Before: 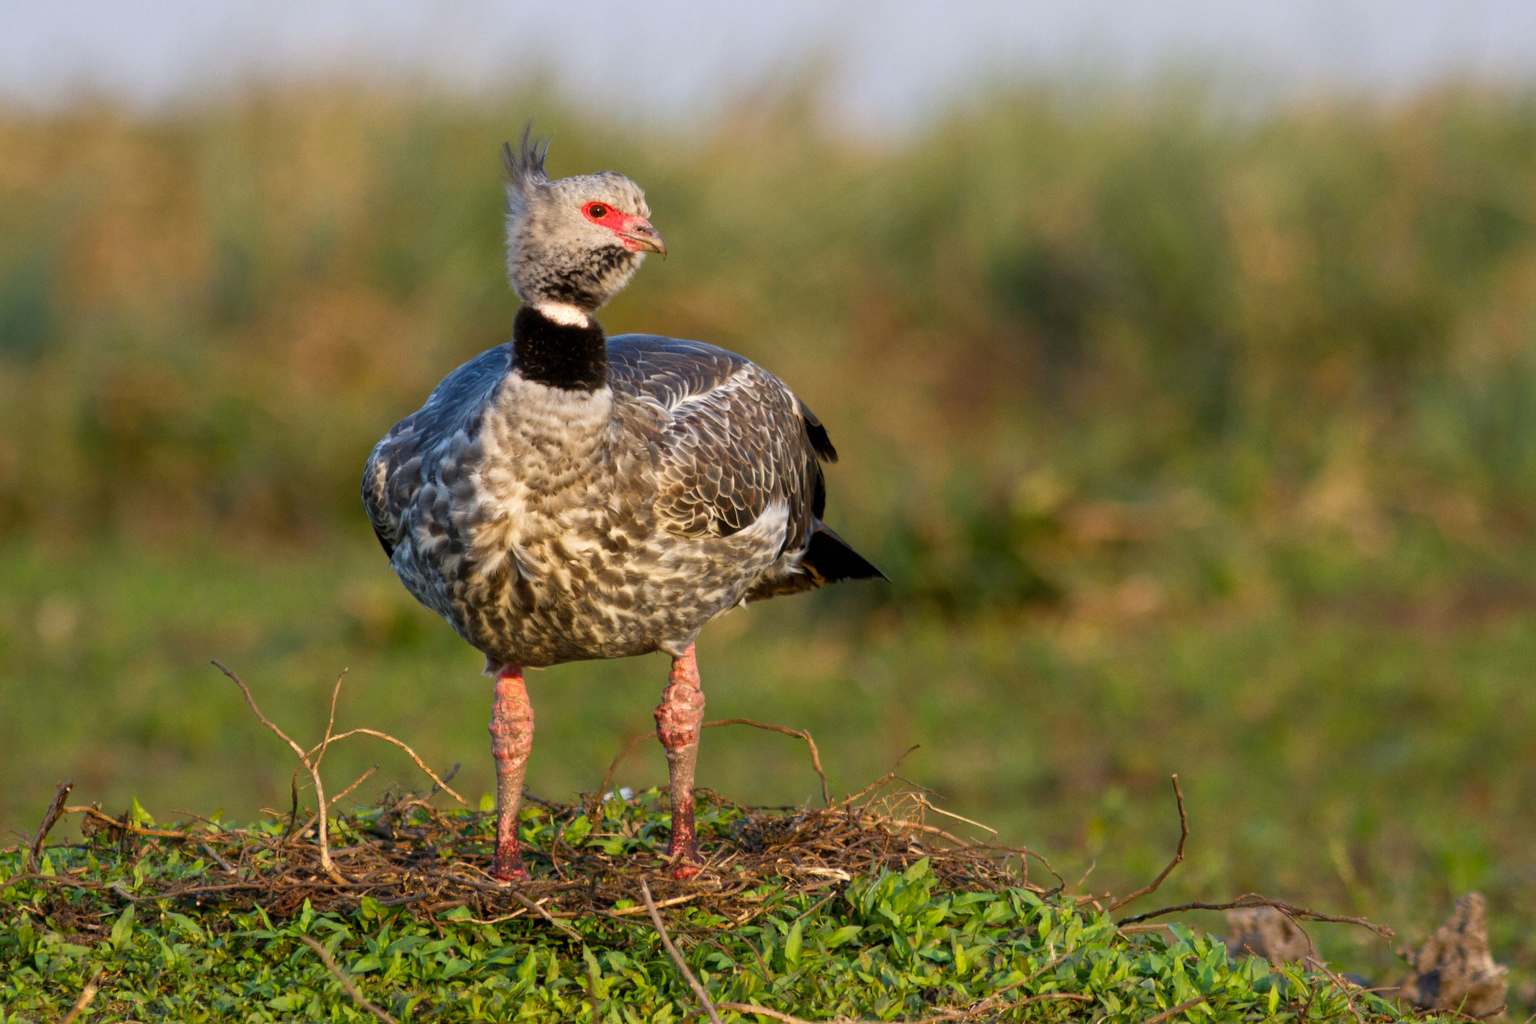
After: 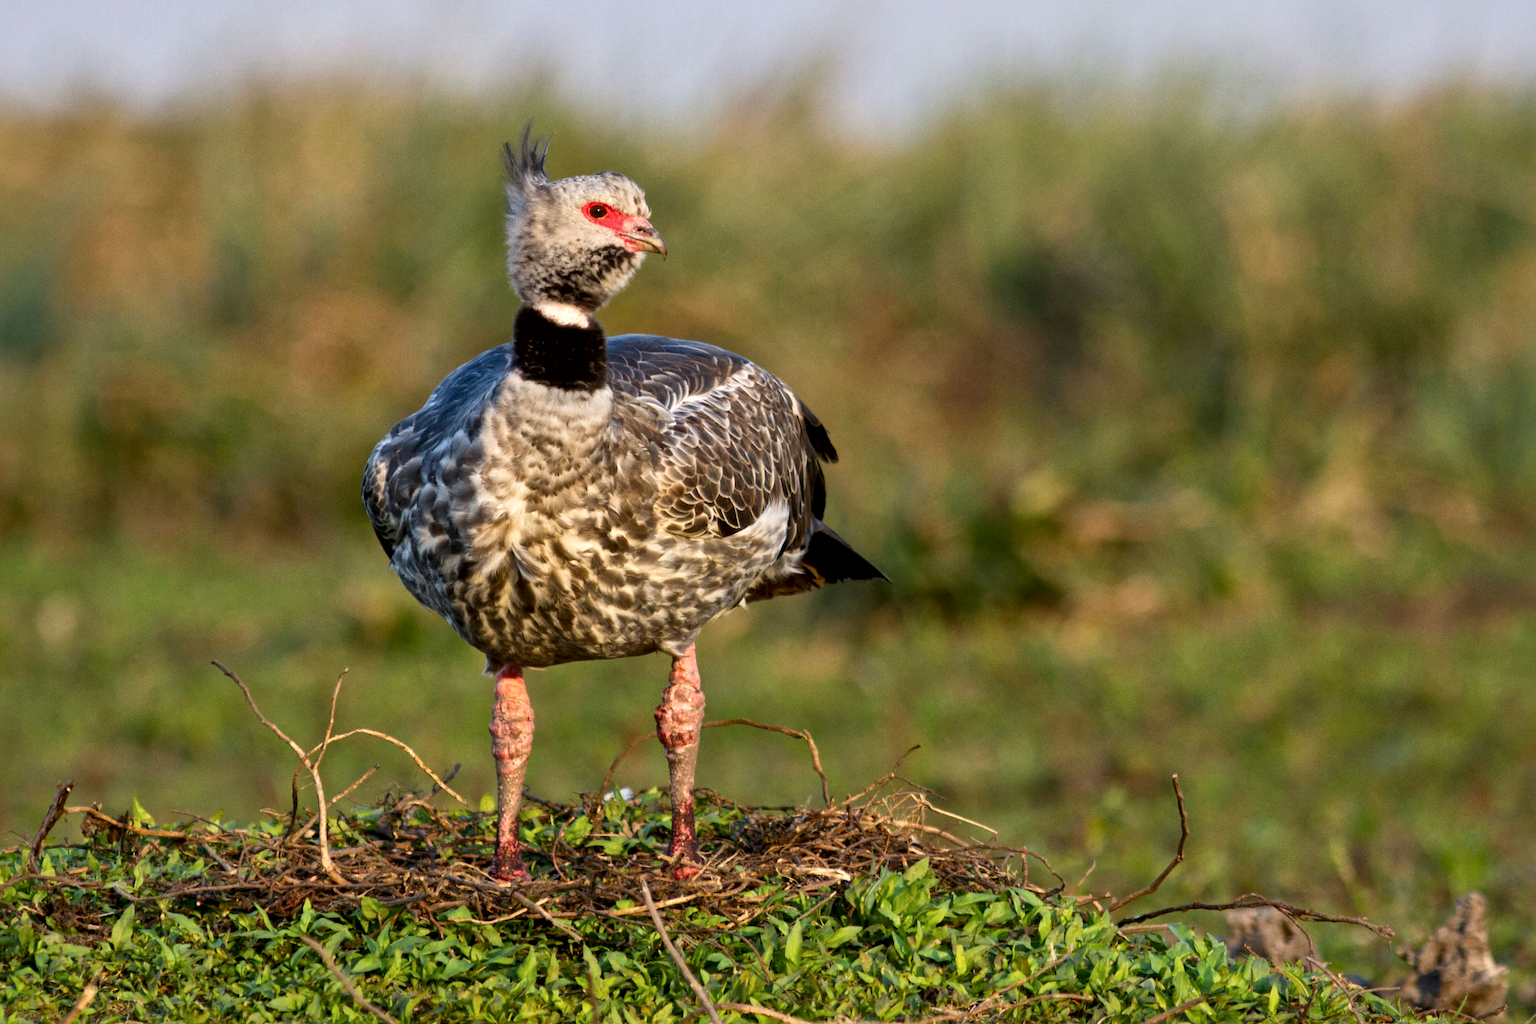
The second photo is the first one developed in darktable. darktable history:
local contrast: mode bilateral grid, contrast 25, coarseness 60, detail 151%, midtone range 0.2
